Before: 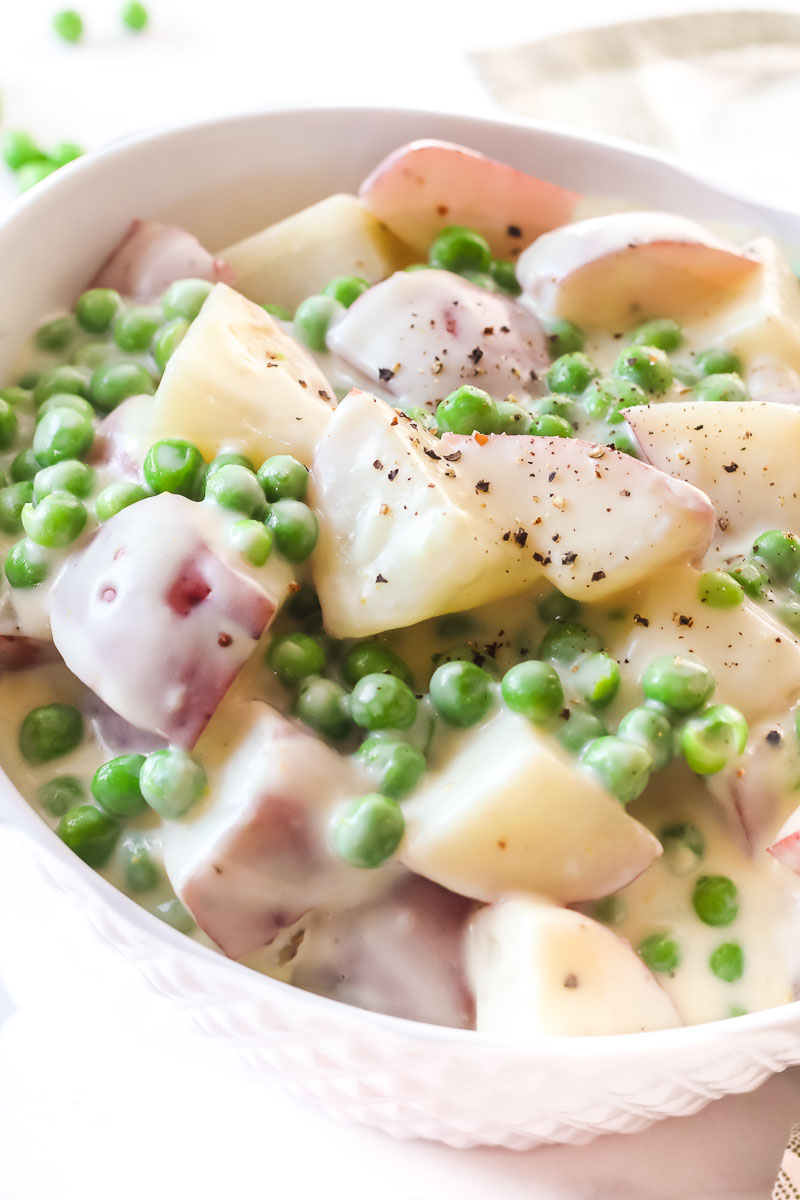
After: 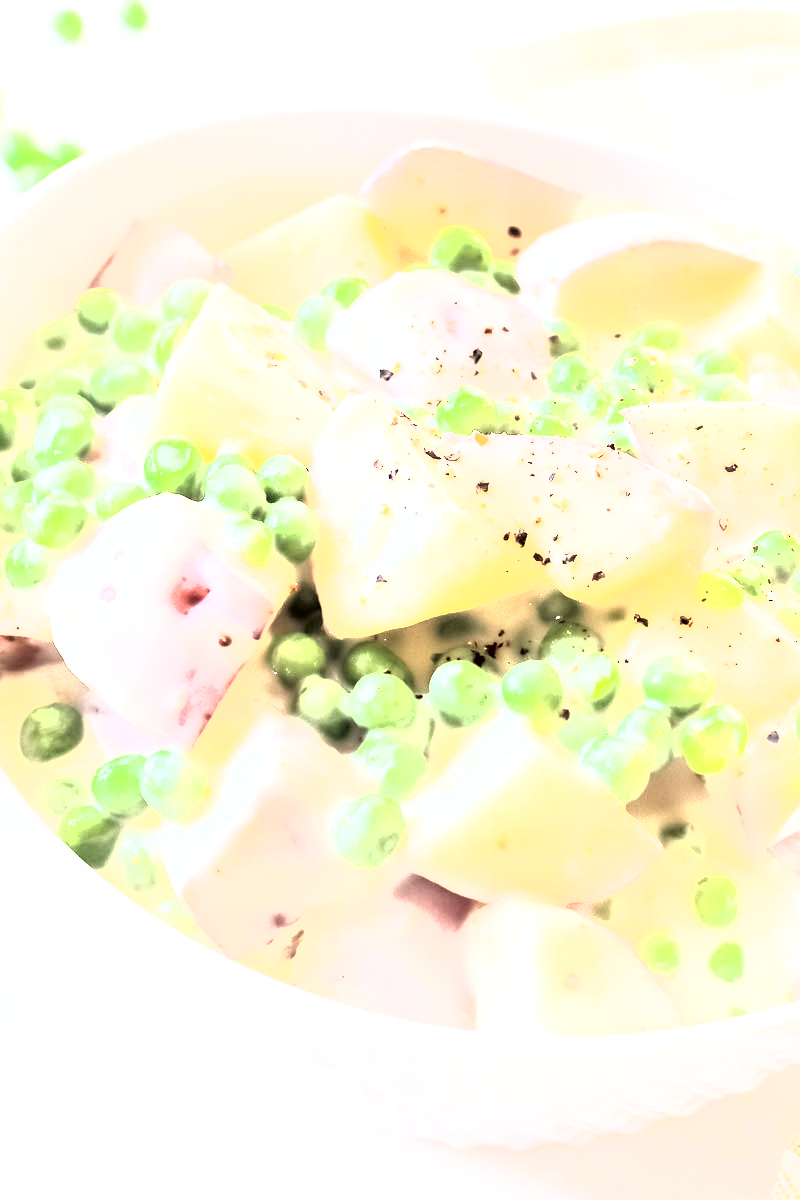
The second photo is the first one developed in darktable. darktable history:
tone curve: curves: ch0 [(0, 0) (0.003, 0.01) (0.011, 0.011) (0.025, 0.008) (0.044, 0.007) (0.069, 0.006) (0.1, 0.005) (0.136, 0.015) (0.177, 0.094) (0.224, 0.241) (0.277, 0.369) (0.335, 0.5) (0.399, 0.648) (0.468, 0.811) (0.543, 0.975) (0.623, 0.989) (0.709, 0.989) (0.801, 0.99) (0.898, 0.99) (1, 1)], color space Lab, independent channels, preserve colors none
exposure: exposure 0.564 EV, compensate exposure bias true, compensate highlight preservation false
